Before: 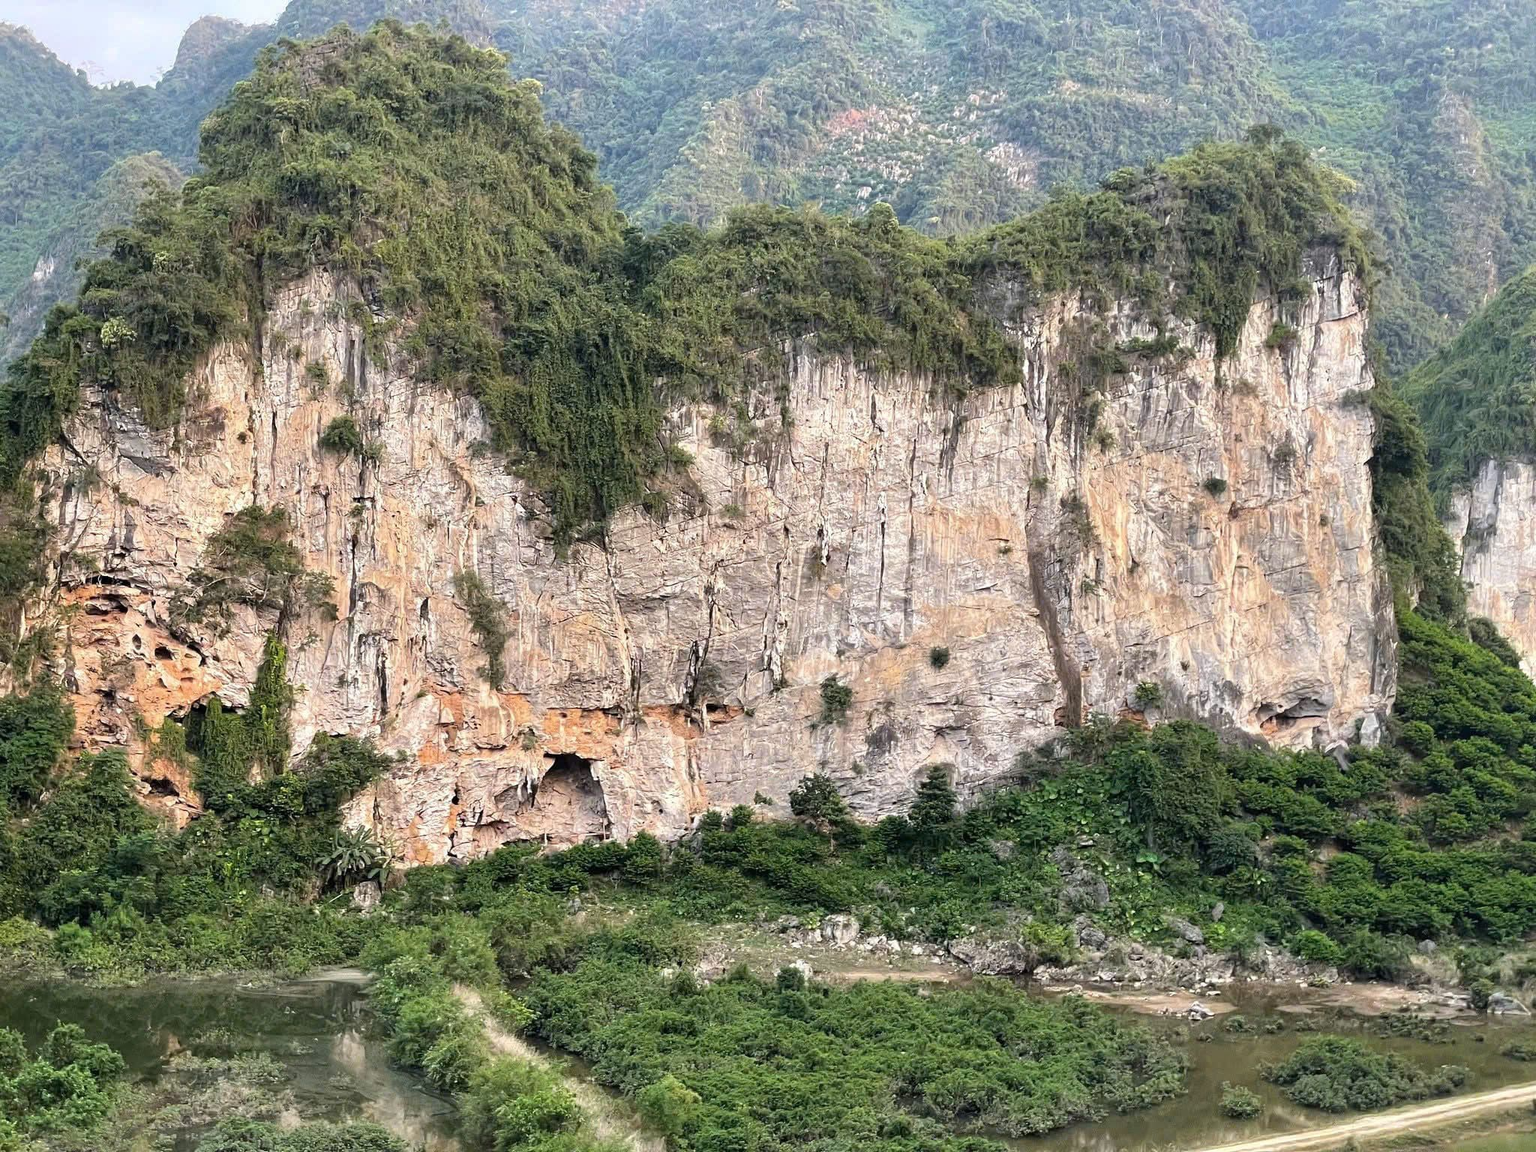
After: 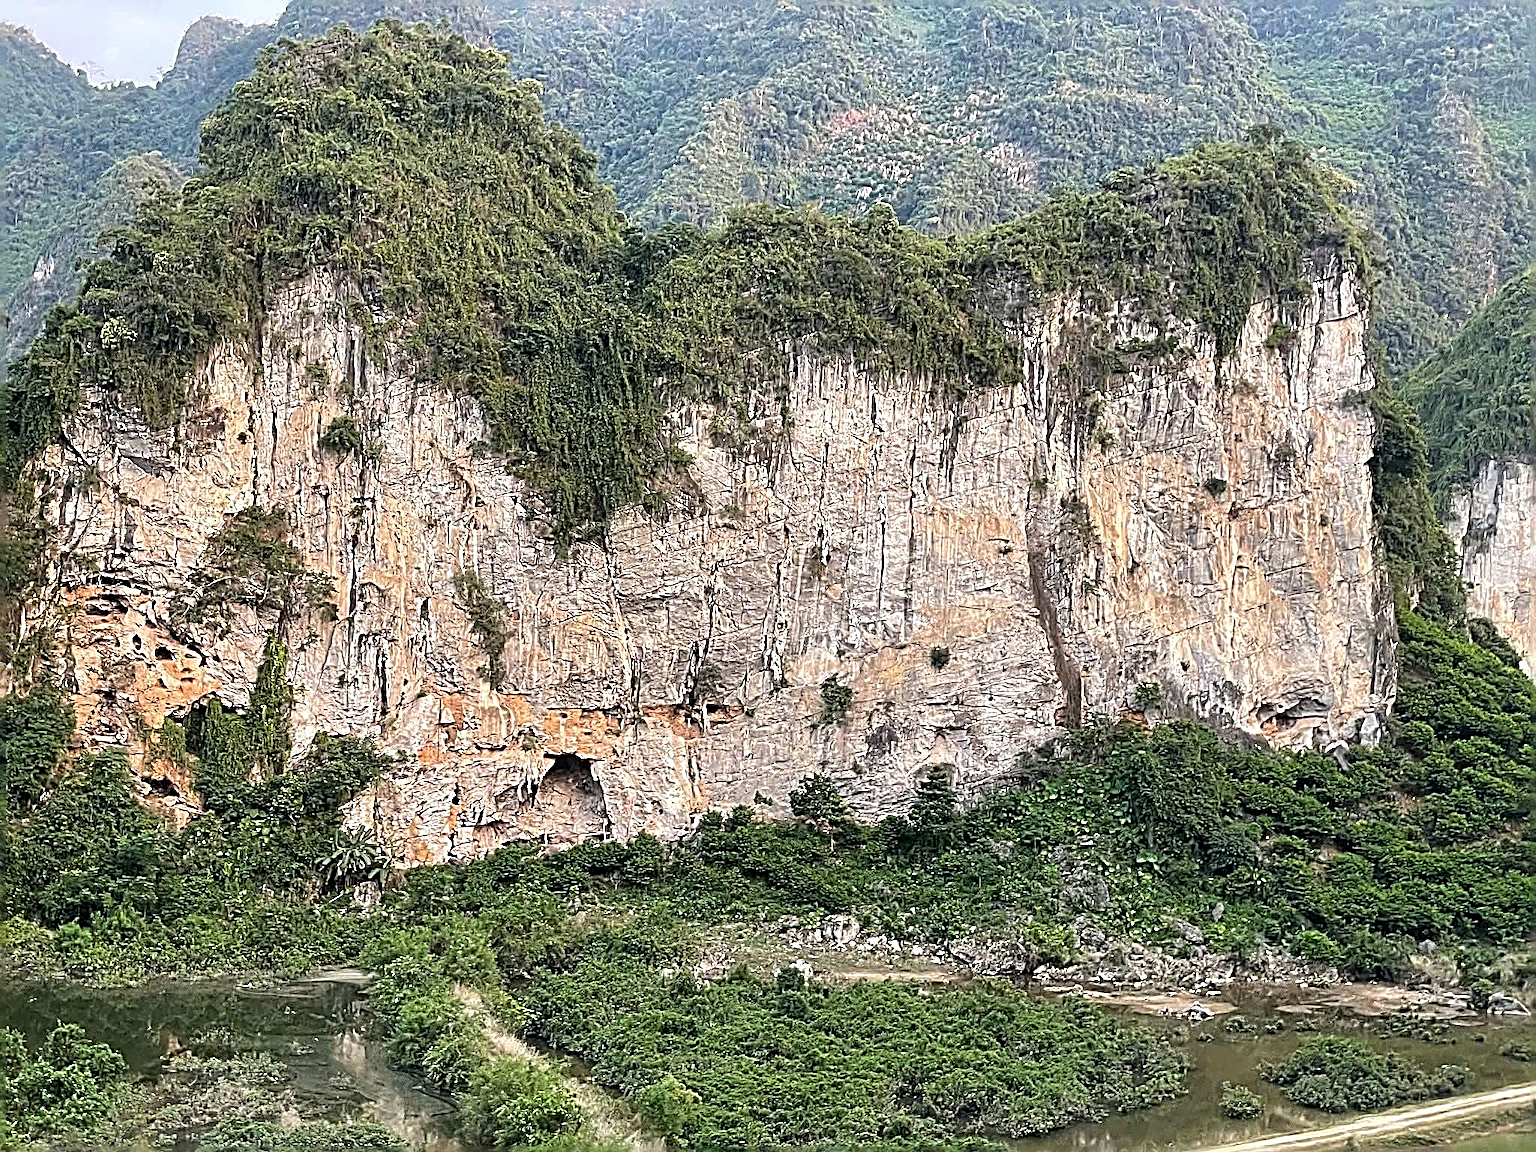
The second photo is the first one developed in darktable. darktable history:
sharpen: radius 3.158, amount 1.731
